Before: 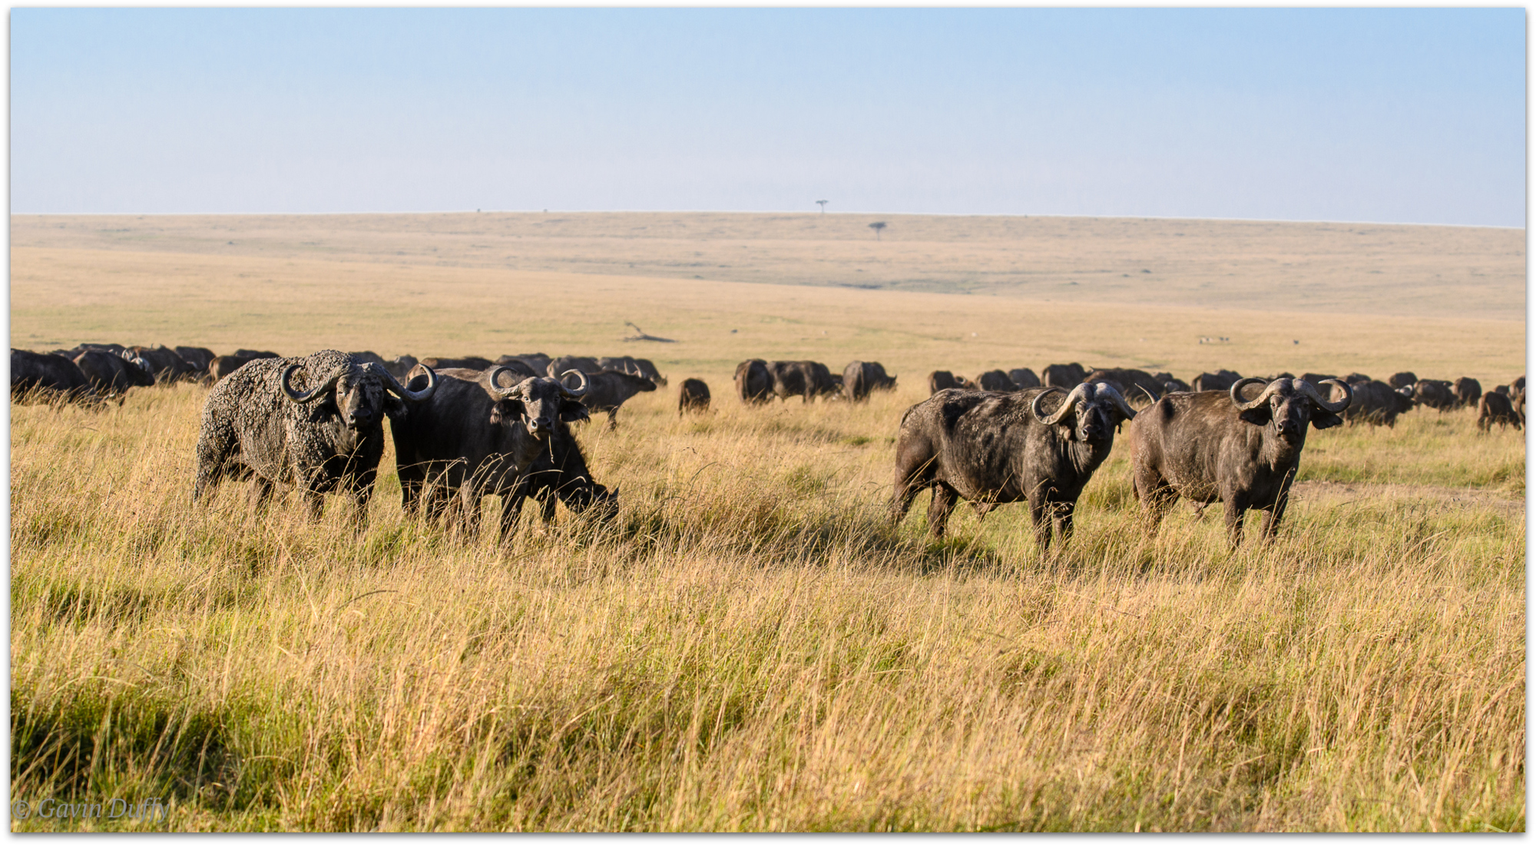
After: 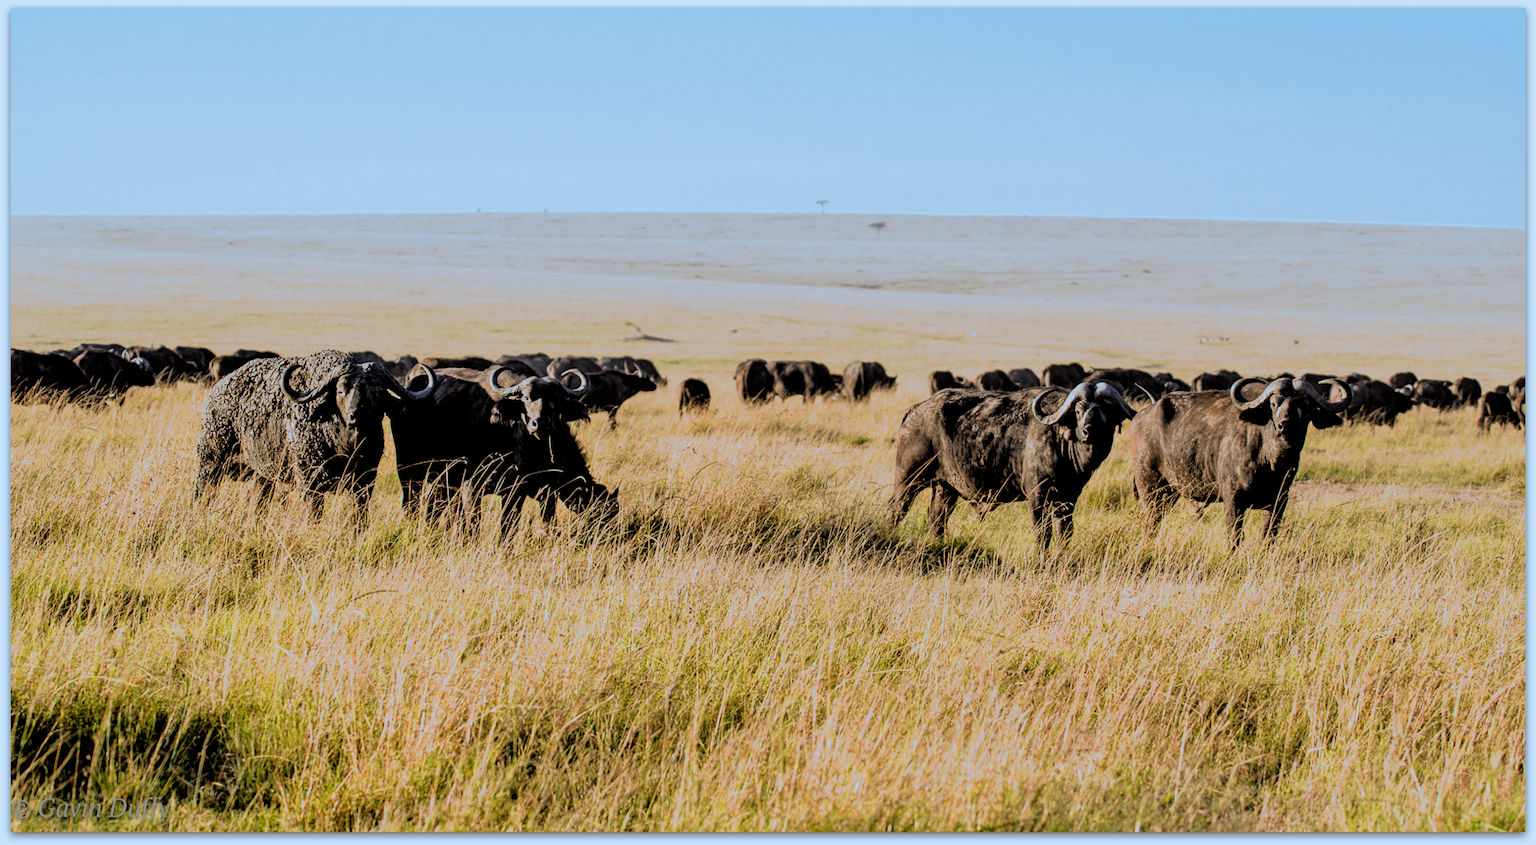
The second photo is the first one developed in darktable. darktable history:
filmic rgb: black relative exposure -3.86 EV, white relative exposure 3.48 EV, hardness 2.63, contrast 1.103
split-toning: shadows › hue 351.18°, shadows › saturation 0.86, highlights › hue 218.82°, highlights › saturation 0.73, balance -19.167
